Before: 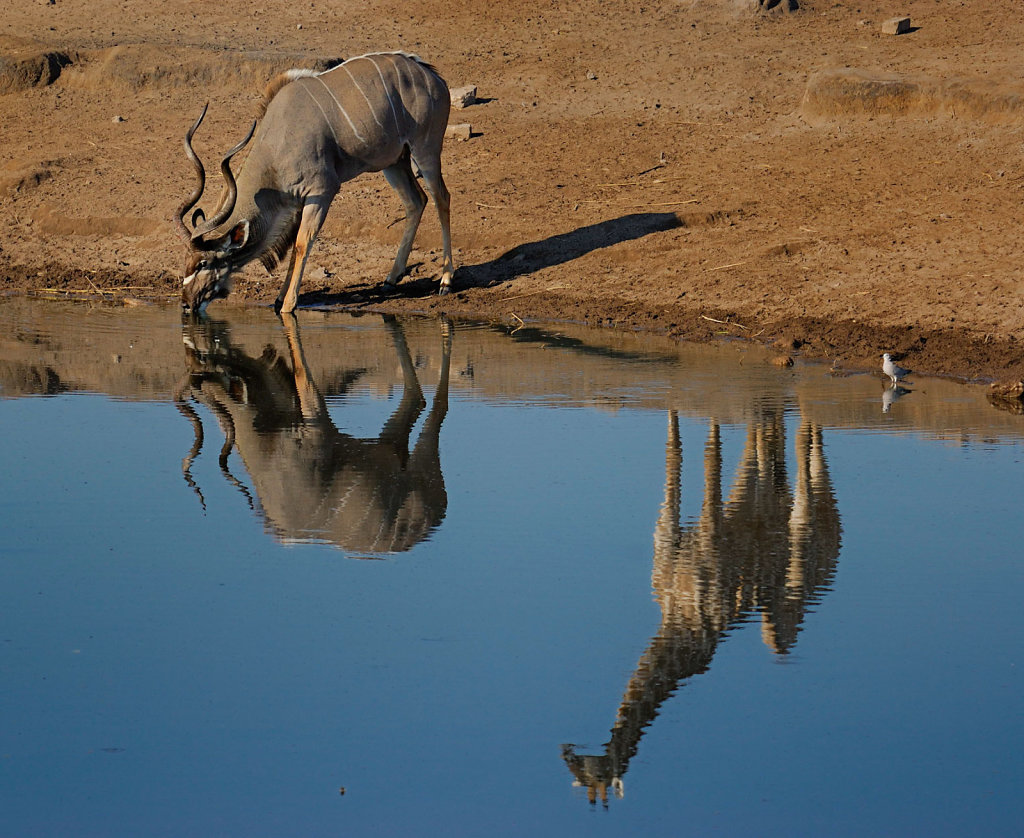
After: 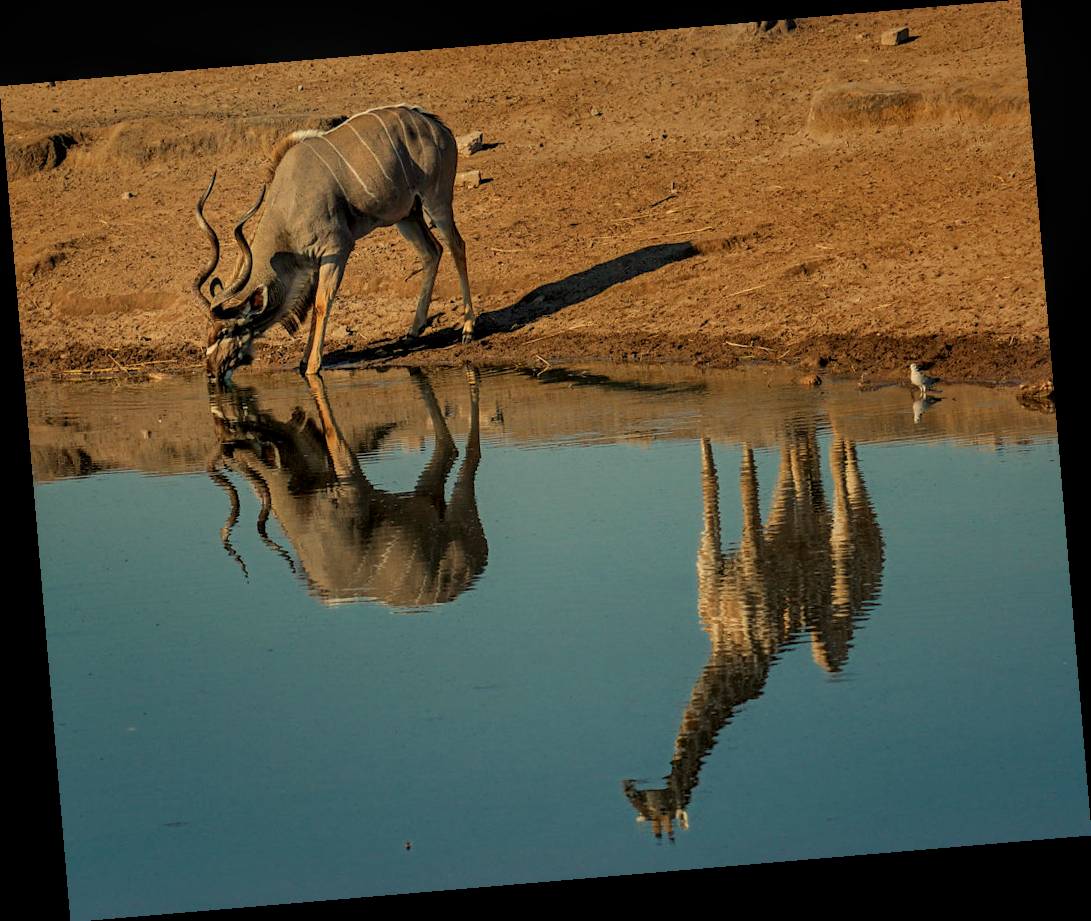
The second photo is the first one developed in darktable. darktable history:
local contrast: highlights 0%, shadows 0%, detail 133%
rotate and perspective: rotation -4.86°, automatic cropping off
white balance: red 1.08, blue 0.791
